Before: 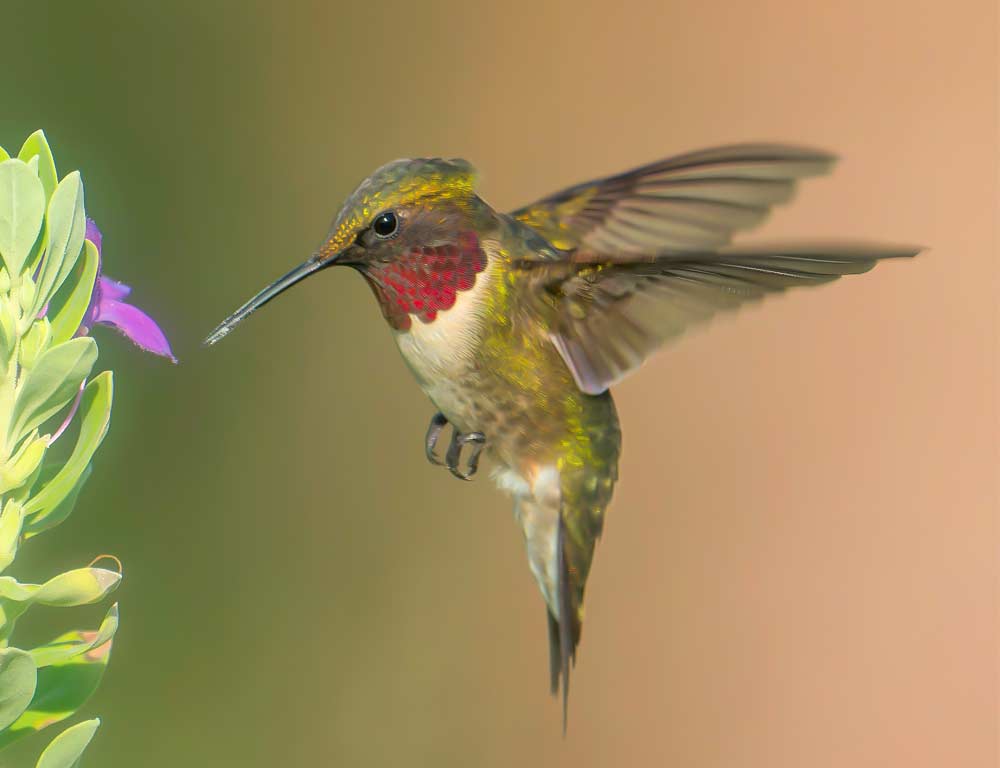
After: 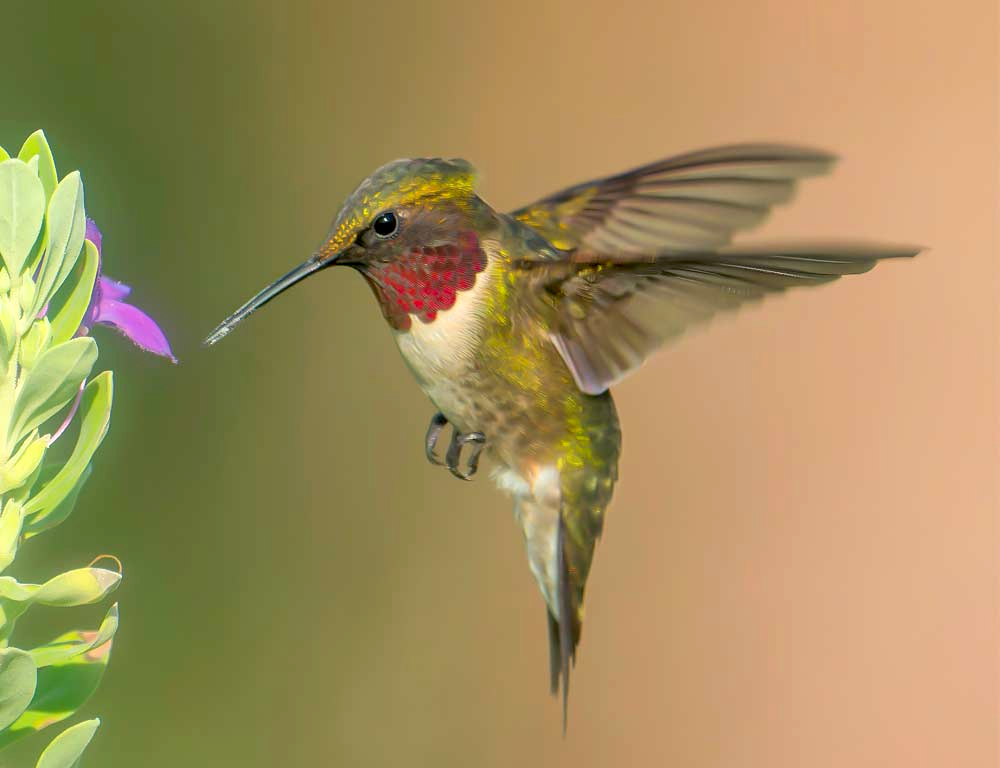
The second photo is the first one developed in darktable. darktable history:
exposure: black level correction 0.009, exposure 0.109 EV, compensate exposure bias true, compensate highlight preservation false
